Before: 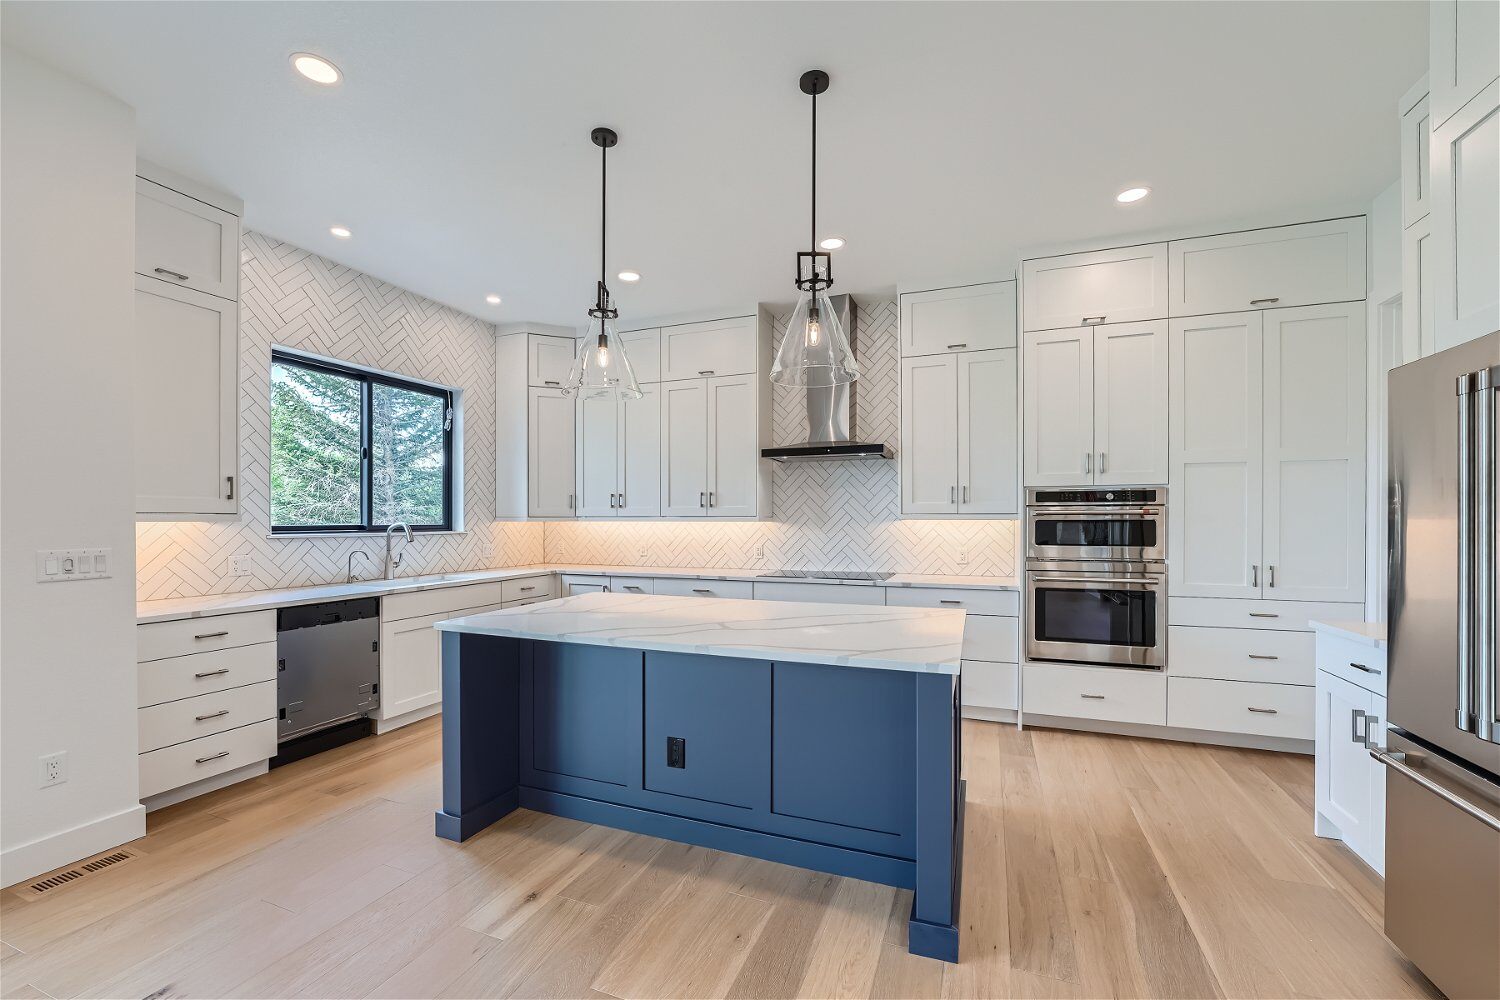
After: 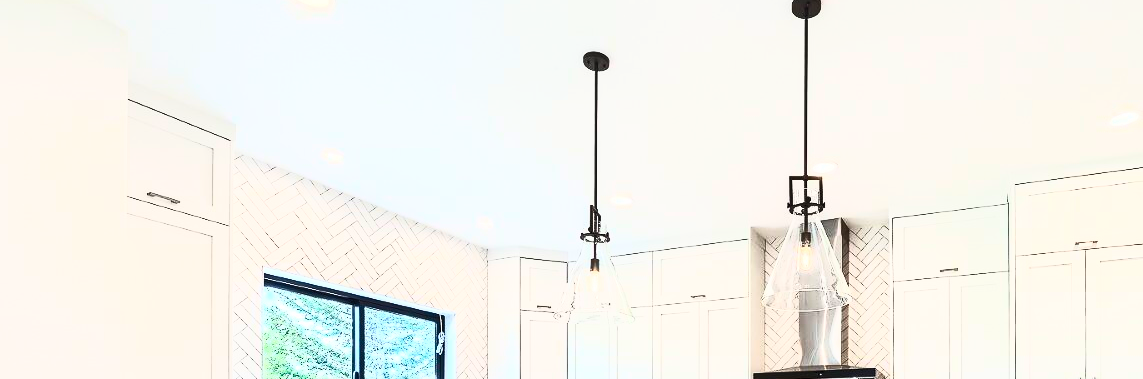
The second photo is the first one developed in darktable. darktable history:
contrast brightness saturation: contrast 0.85, brightness 0.596, saturation 0.594
crop: left 0.539%, top 7.627%, right 23.23%, bottom 54.454%
